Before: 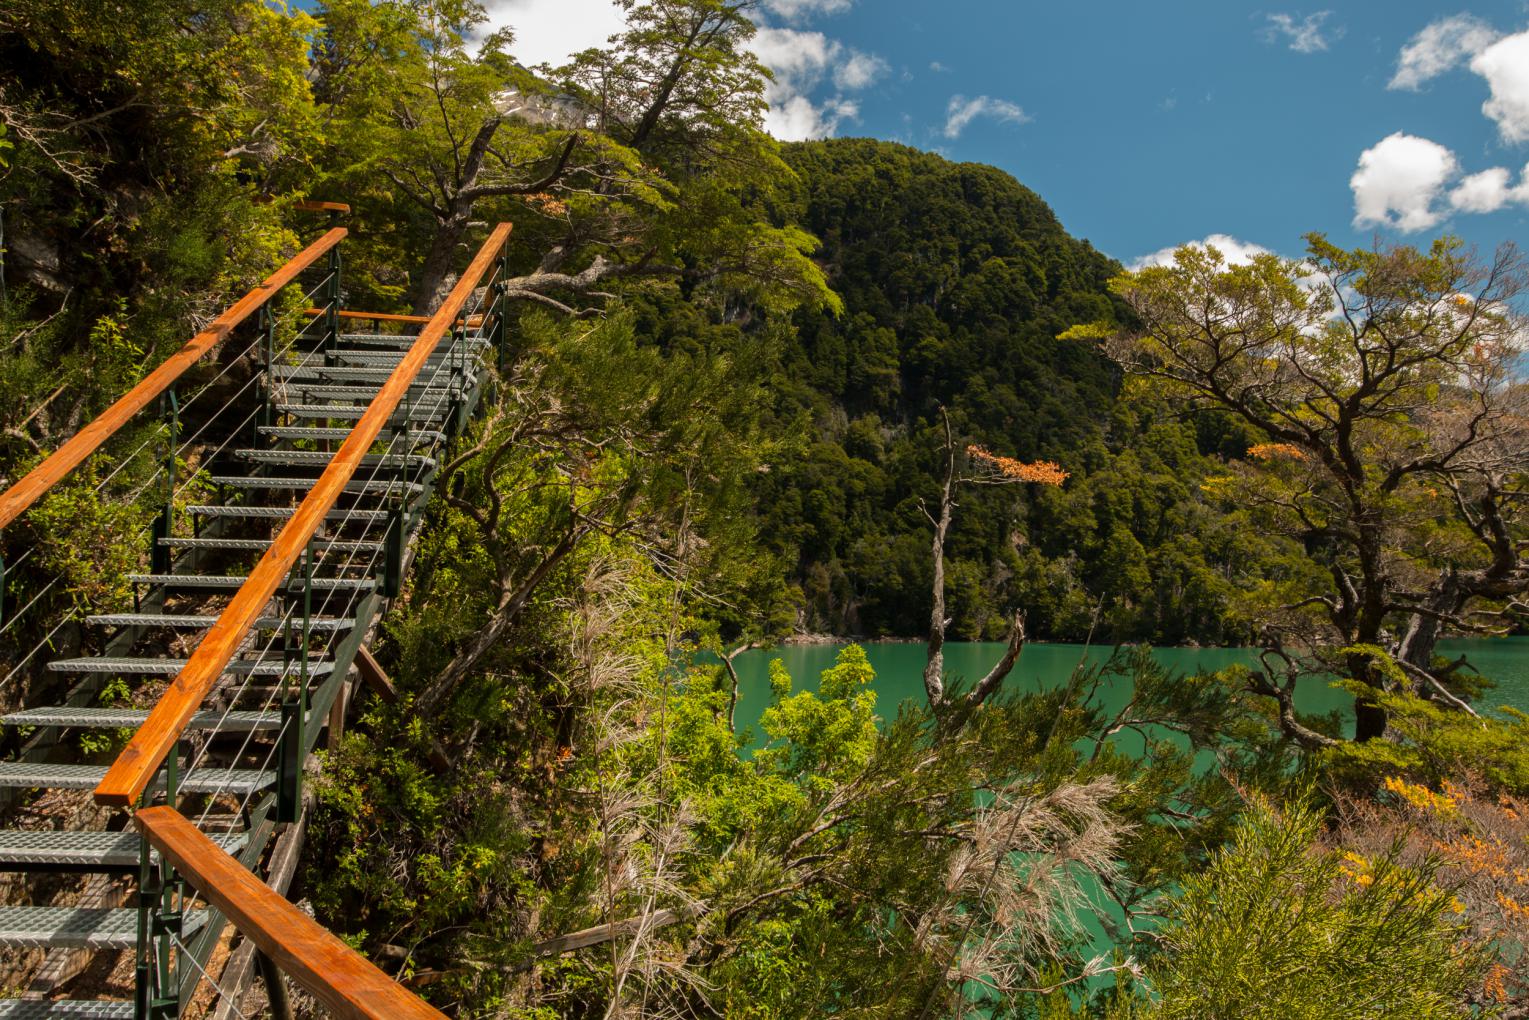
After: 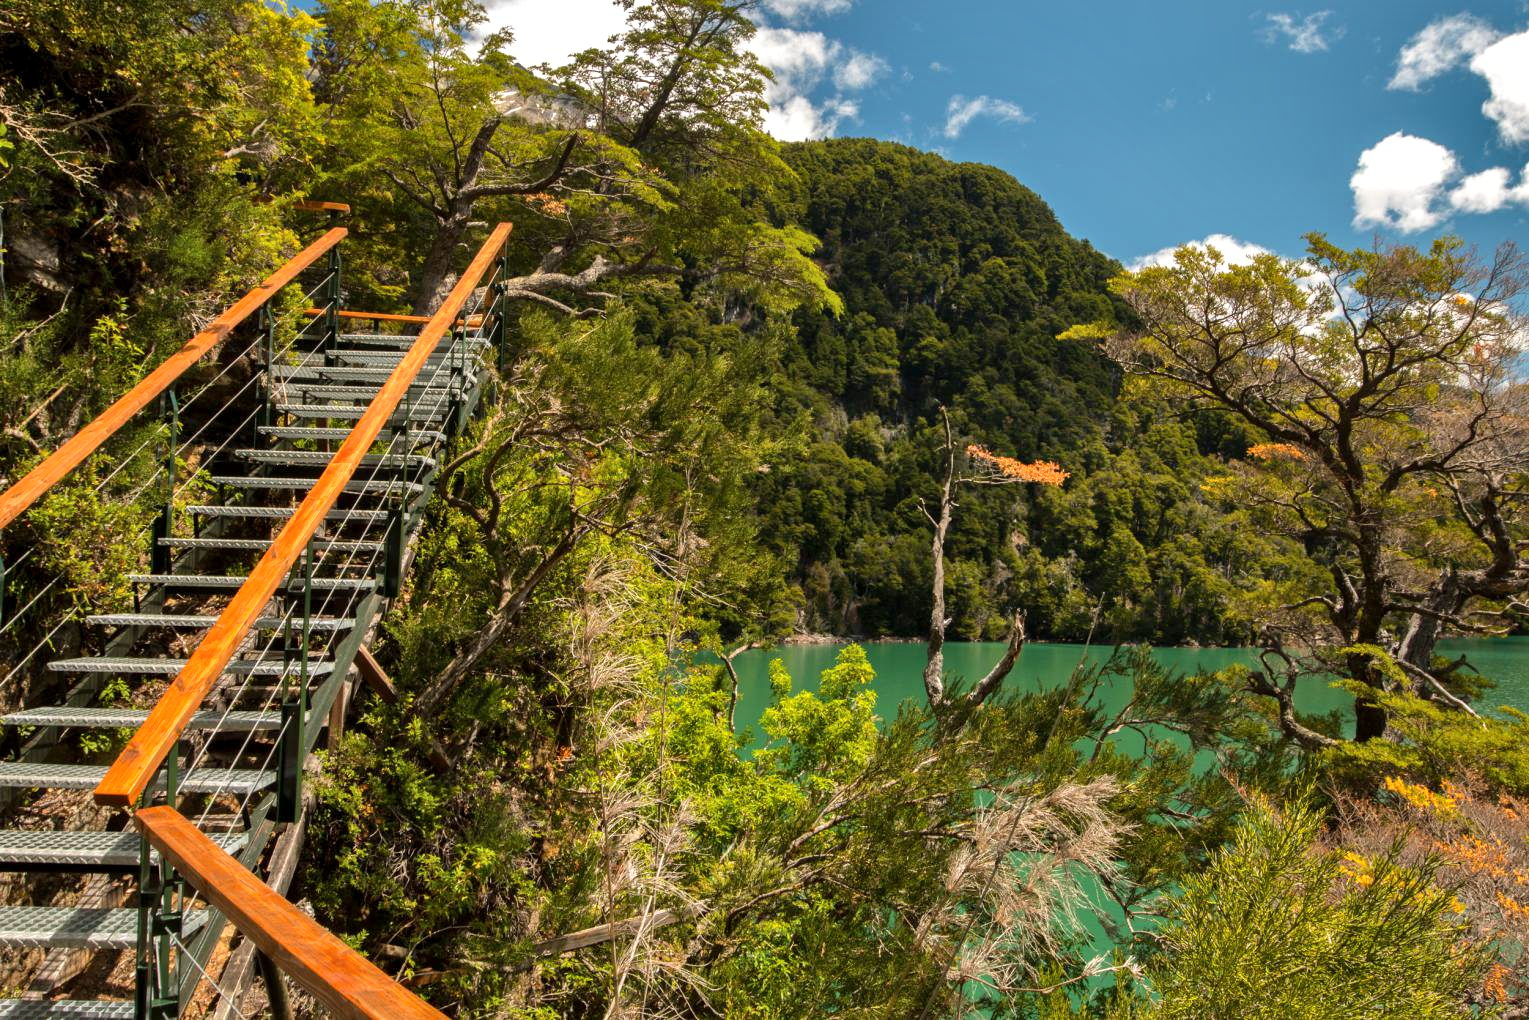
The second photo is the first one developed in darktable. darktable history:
exposure: black level correction 0.001, exposure 0.499 EV, compensate highlight preservation false
shadows and highlights: radius 101.14, shadows 50.5, highlights -64.79, soften with gaussian
